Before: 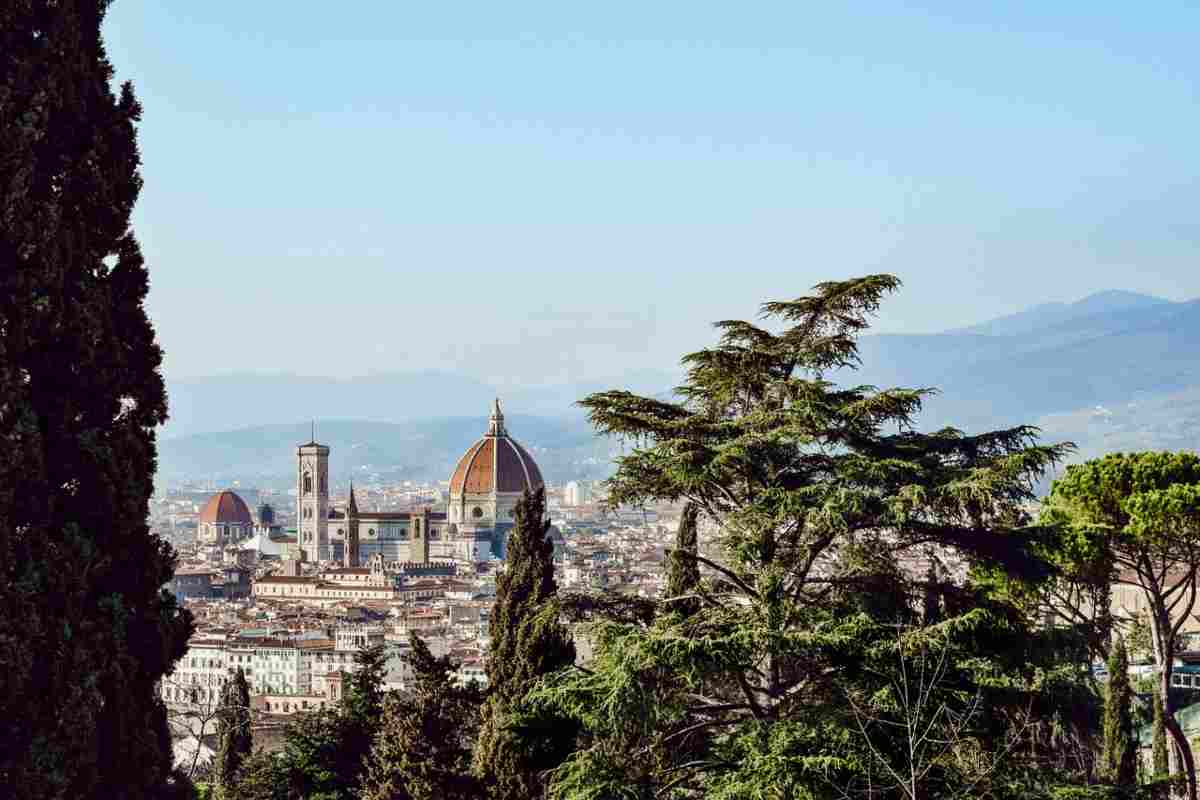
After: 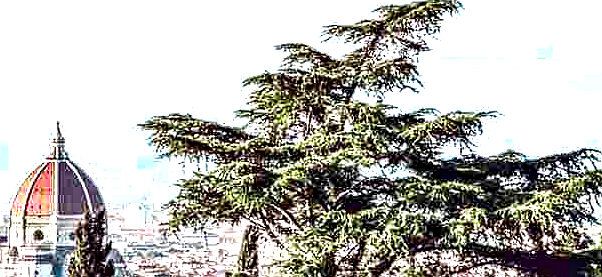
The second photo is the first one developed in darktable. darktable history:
crop: left 36.607%, top 34.735%, right 13.146%, bottom 30.611%
white balance: red 0.984, blue 1.059
exposure: black level correction 0, exposure 1.2 EV, compensate highlight preservation false
sharpen: radius 1
color zones: curves: ch0 [(0, 0.533) (0.126, 0.533) (0.234, 0.533) (0.368, 0.357) (0.5, 0.5) (0.625, 0.5) (0.74, 0.637) (0.875, 0.5)]; ch1 [(0.004, 0.708) (0.129, 0.662) (0.25, 0.5) (0.375, 0.331) (0.496, 0.396) (0.625, 0.649) (0.739, 0.26) (0.875, 0.5) (1, 0.478)]; ch2 [(0, 0.409) (0.132, 0.403) (0.236, 0.558) (0.379, 0.448) (0.5, 0.5) (0.625, 0.5) (0.691, 0.39) (0.875, 0.5)]
contrast equalizer: octaves 7, y [[0.5, 0.542, 0.583, 0.625, 0.667, 0.708], [0.5 ×6], [0.5 ×6], [0 ×6], [0 ×6]]
